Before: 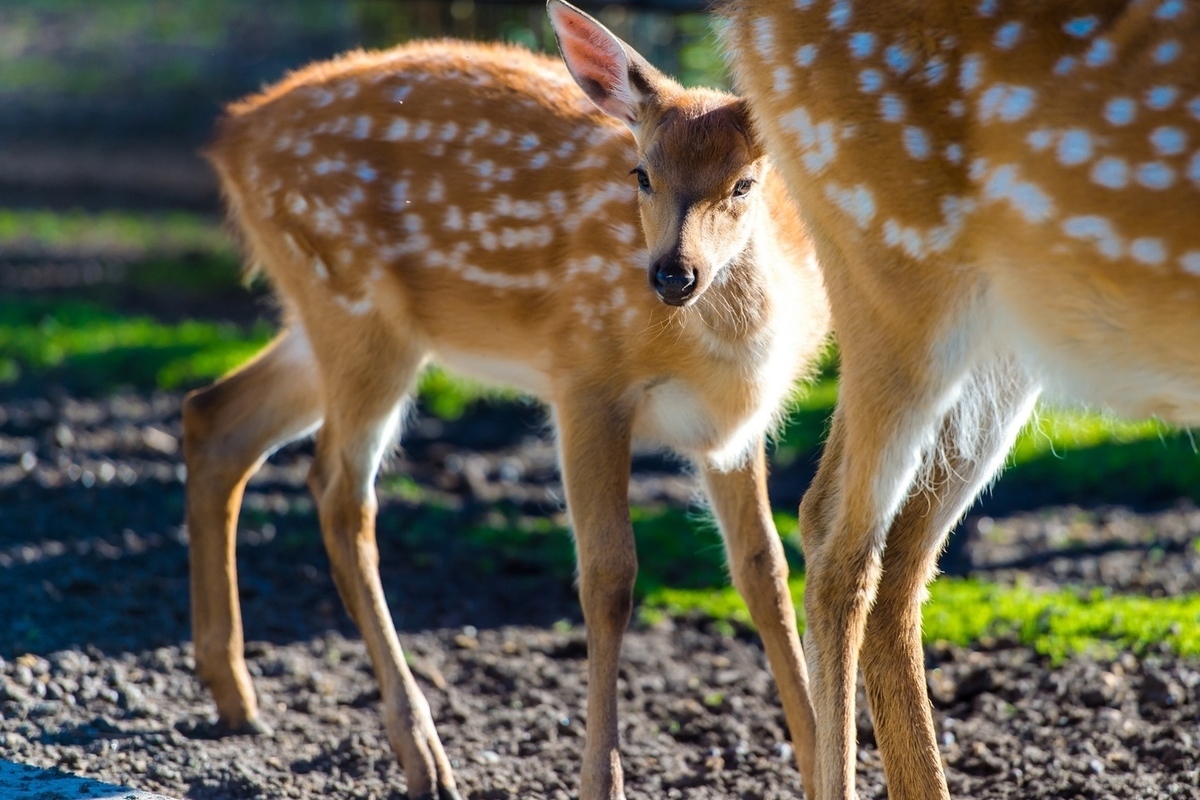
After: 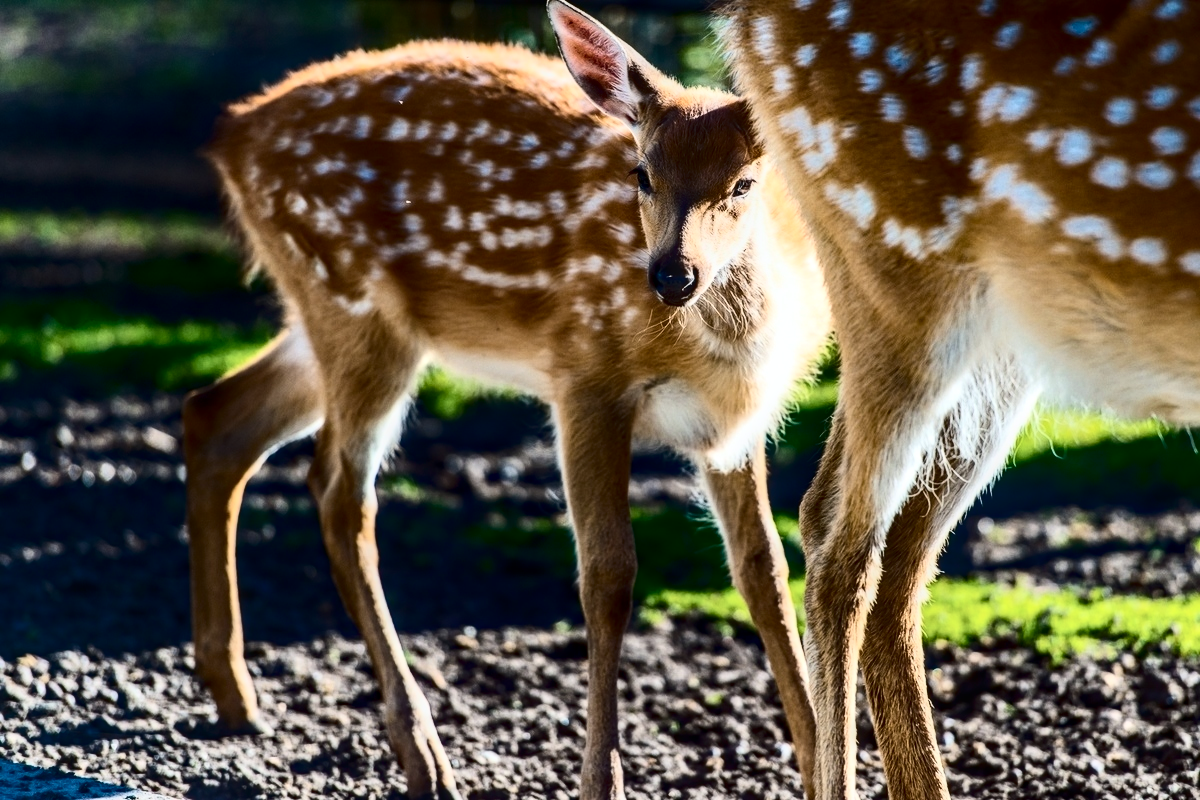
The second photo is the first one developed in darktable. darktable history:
haze removal: compatibility mode true, adaptive false
local contrast: on, module defaults
contrast brightness saturation: contrast 0.503, saturation -0.095
color correction: highlights a* -0.119, highlights b* 0.116
